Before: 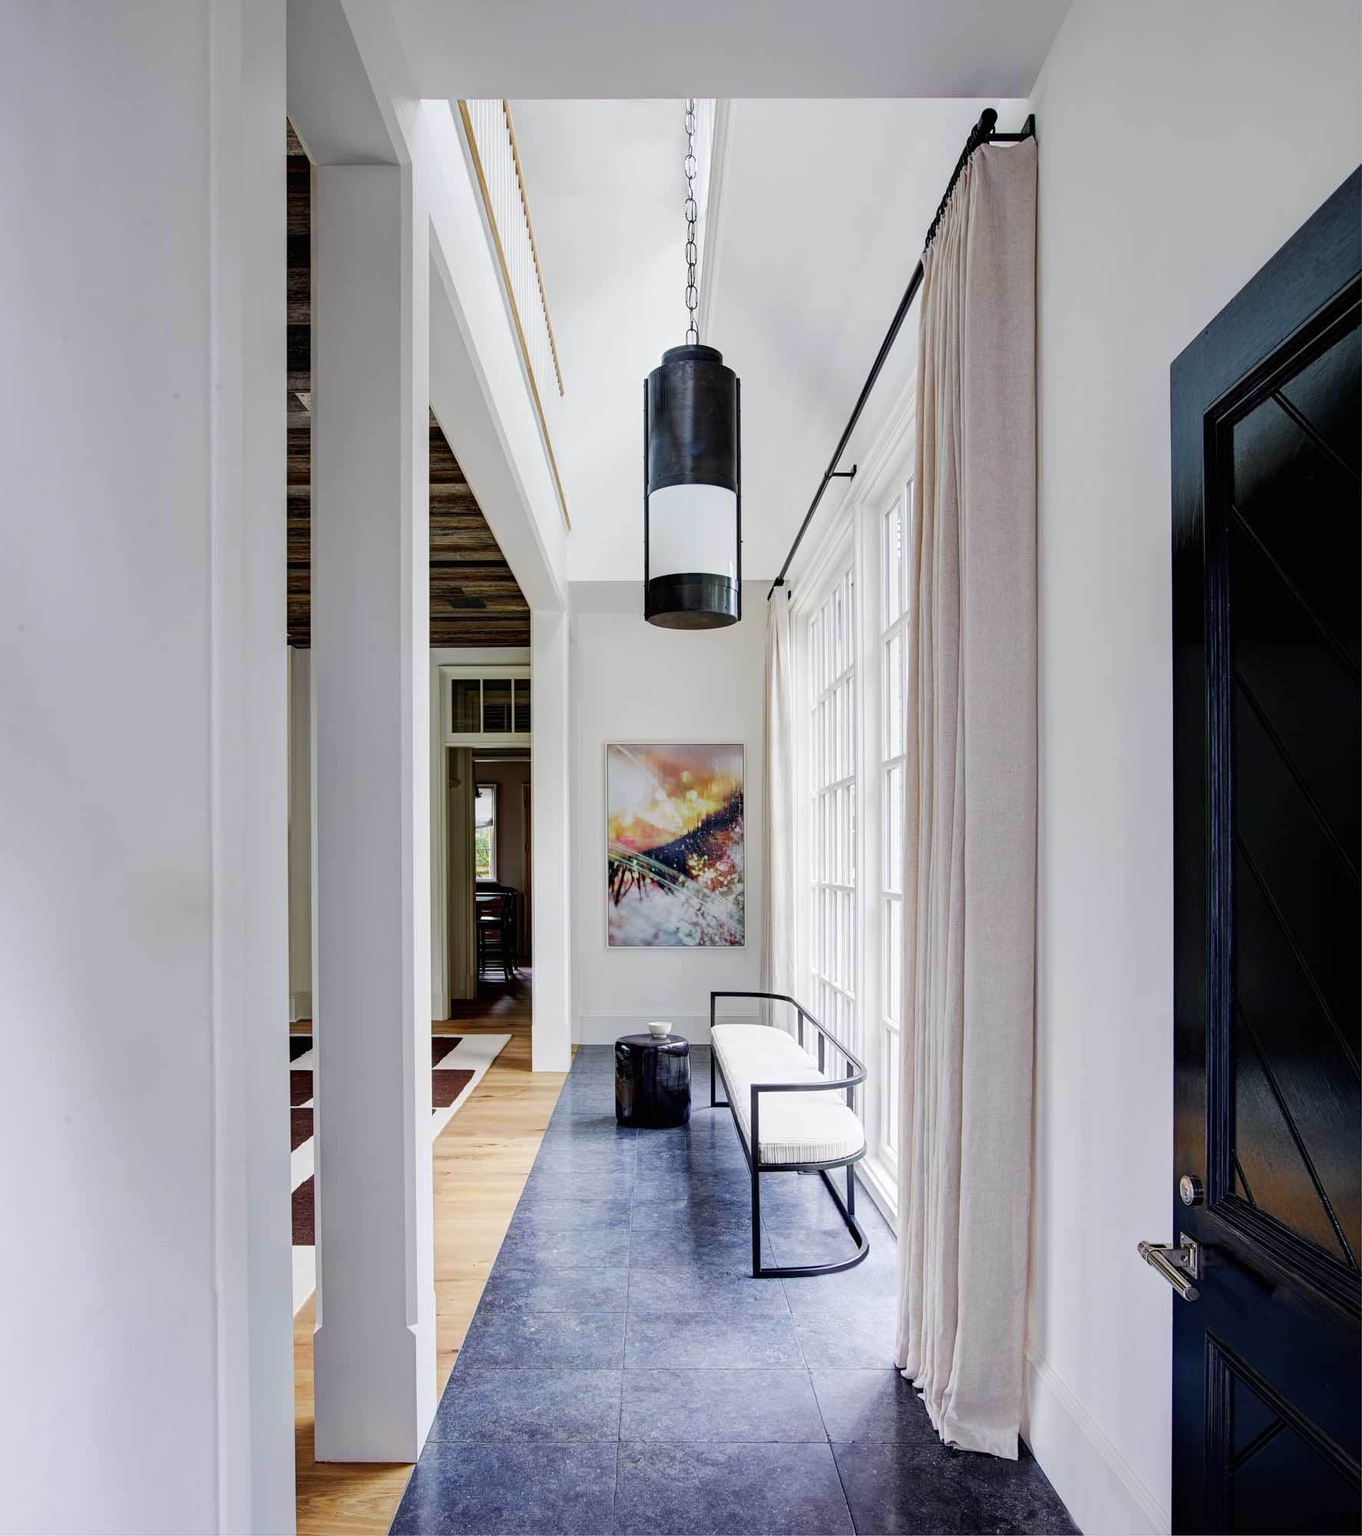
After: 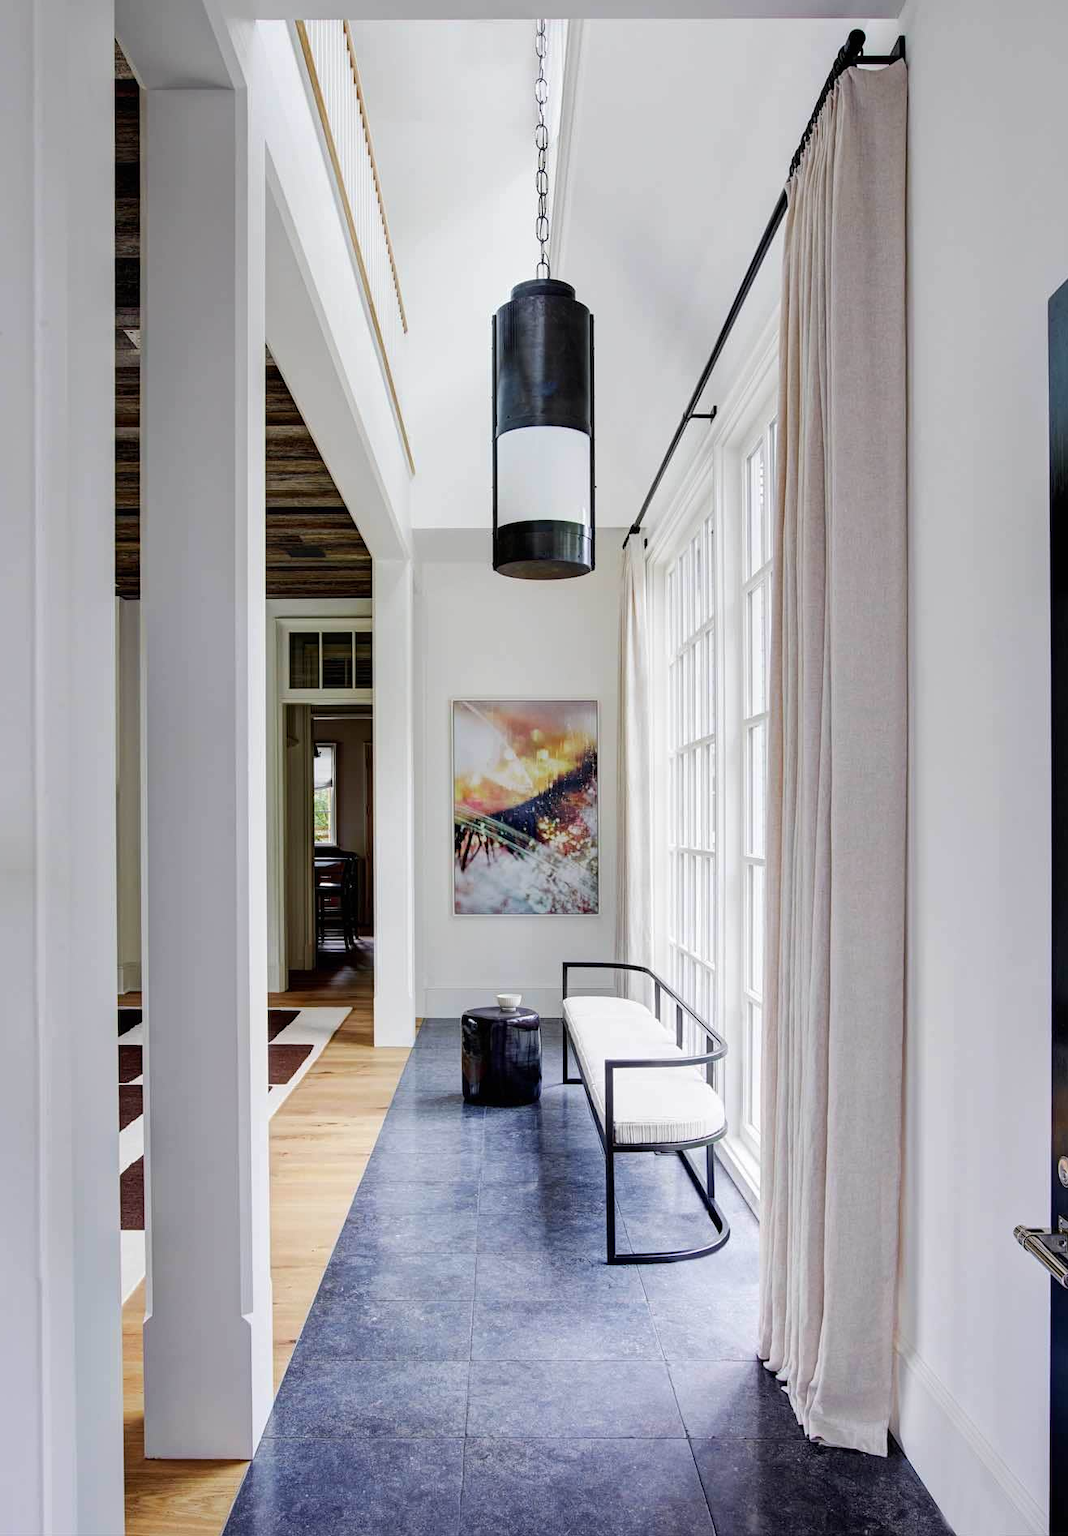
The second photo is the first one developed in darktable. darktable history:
crop and rotate: left 13.148%, top 5.3%, right 12.548%
